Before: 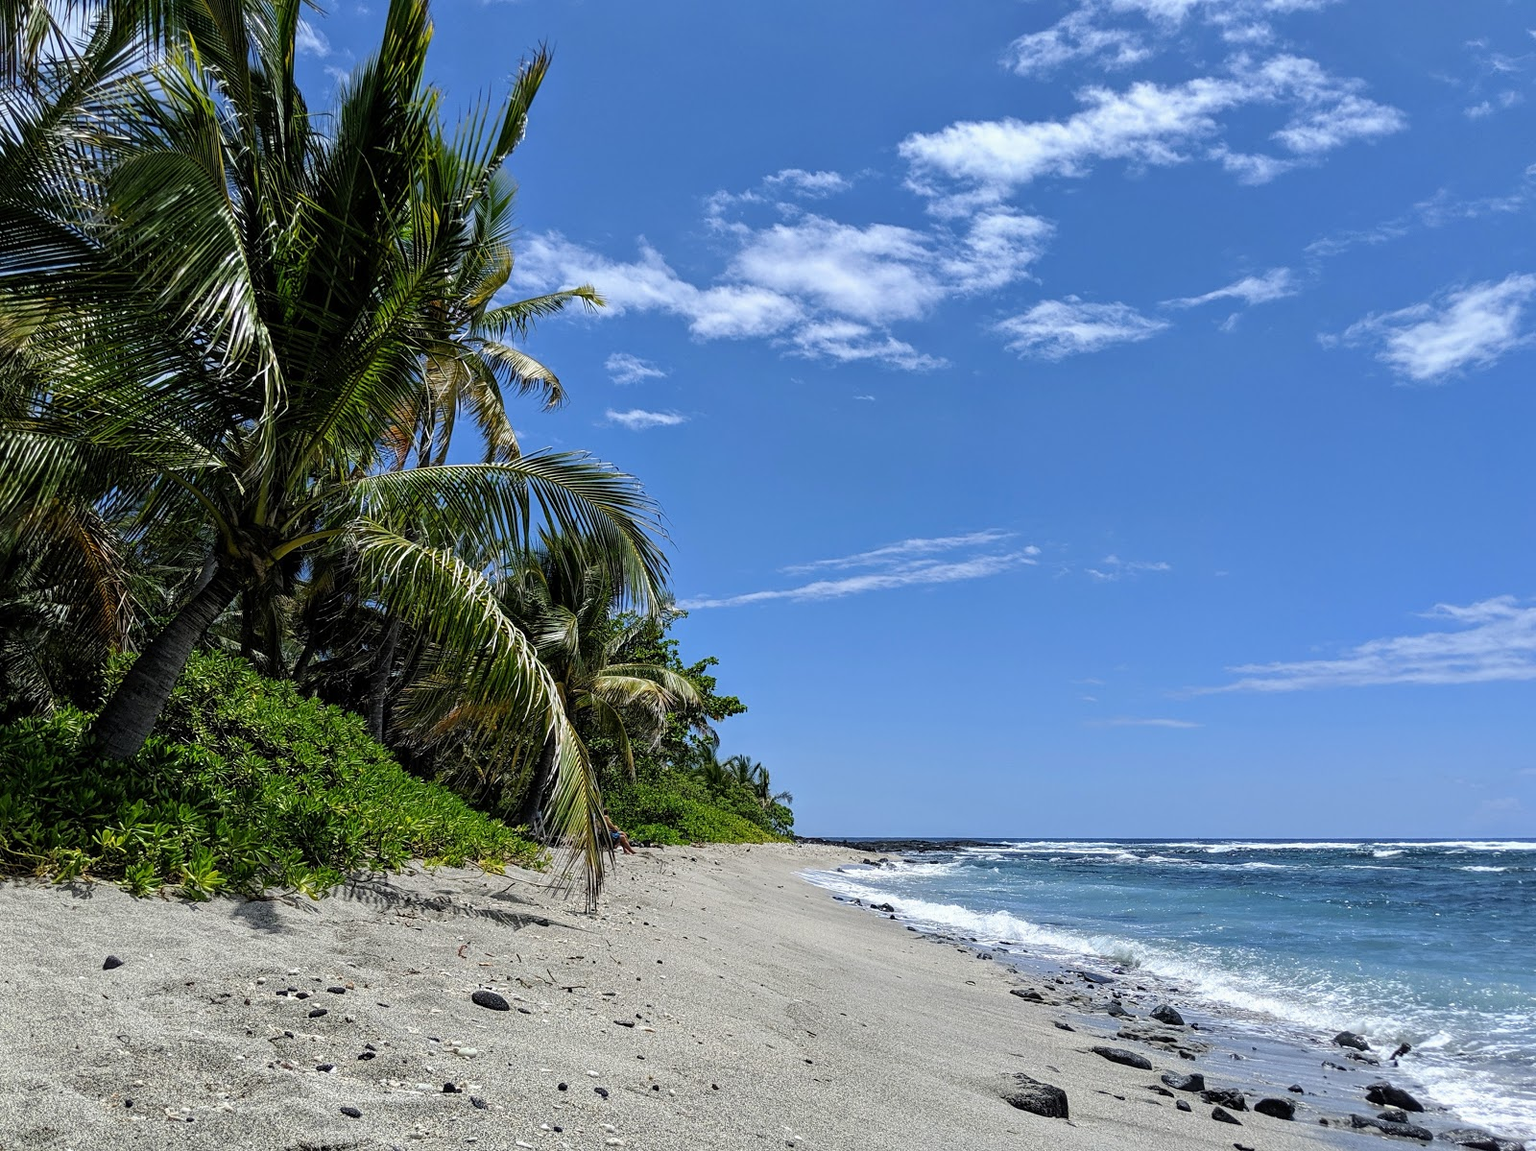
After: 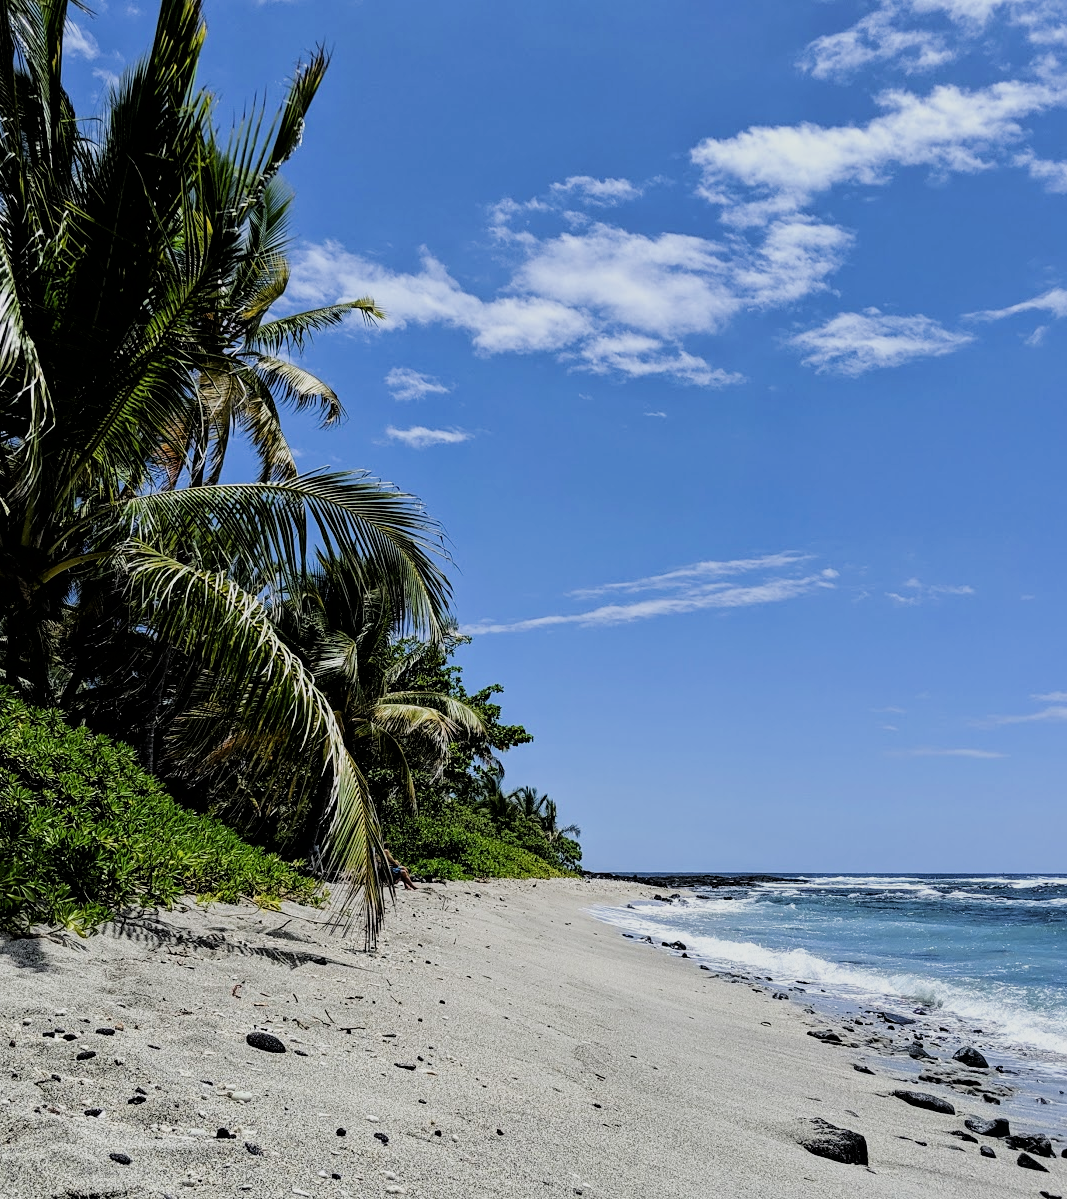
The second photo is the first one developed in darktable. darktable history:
filmic rgb: black relative exposure -5.06 EV, white relative exposure 3.97 EV, hardness 2.9, contrast 1.296, highlights saturation mix -29.51%
crop and rotate: left 15.357%, right 17.905%
